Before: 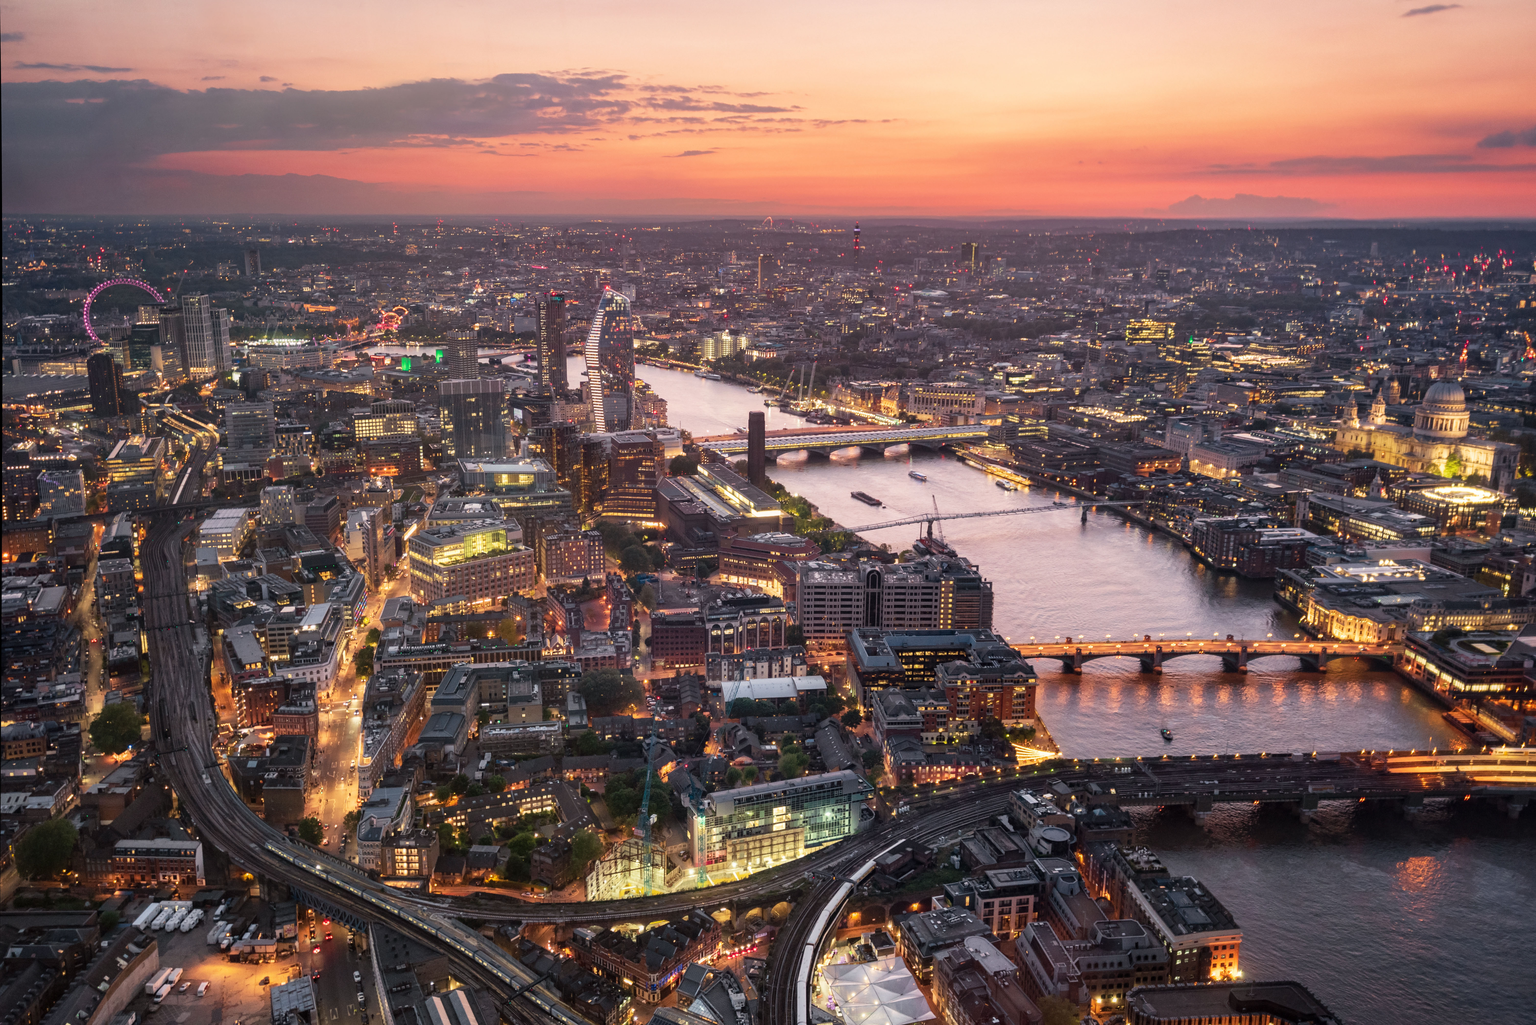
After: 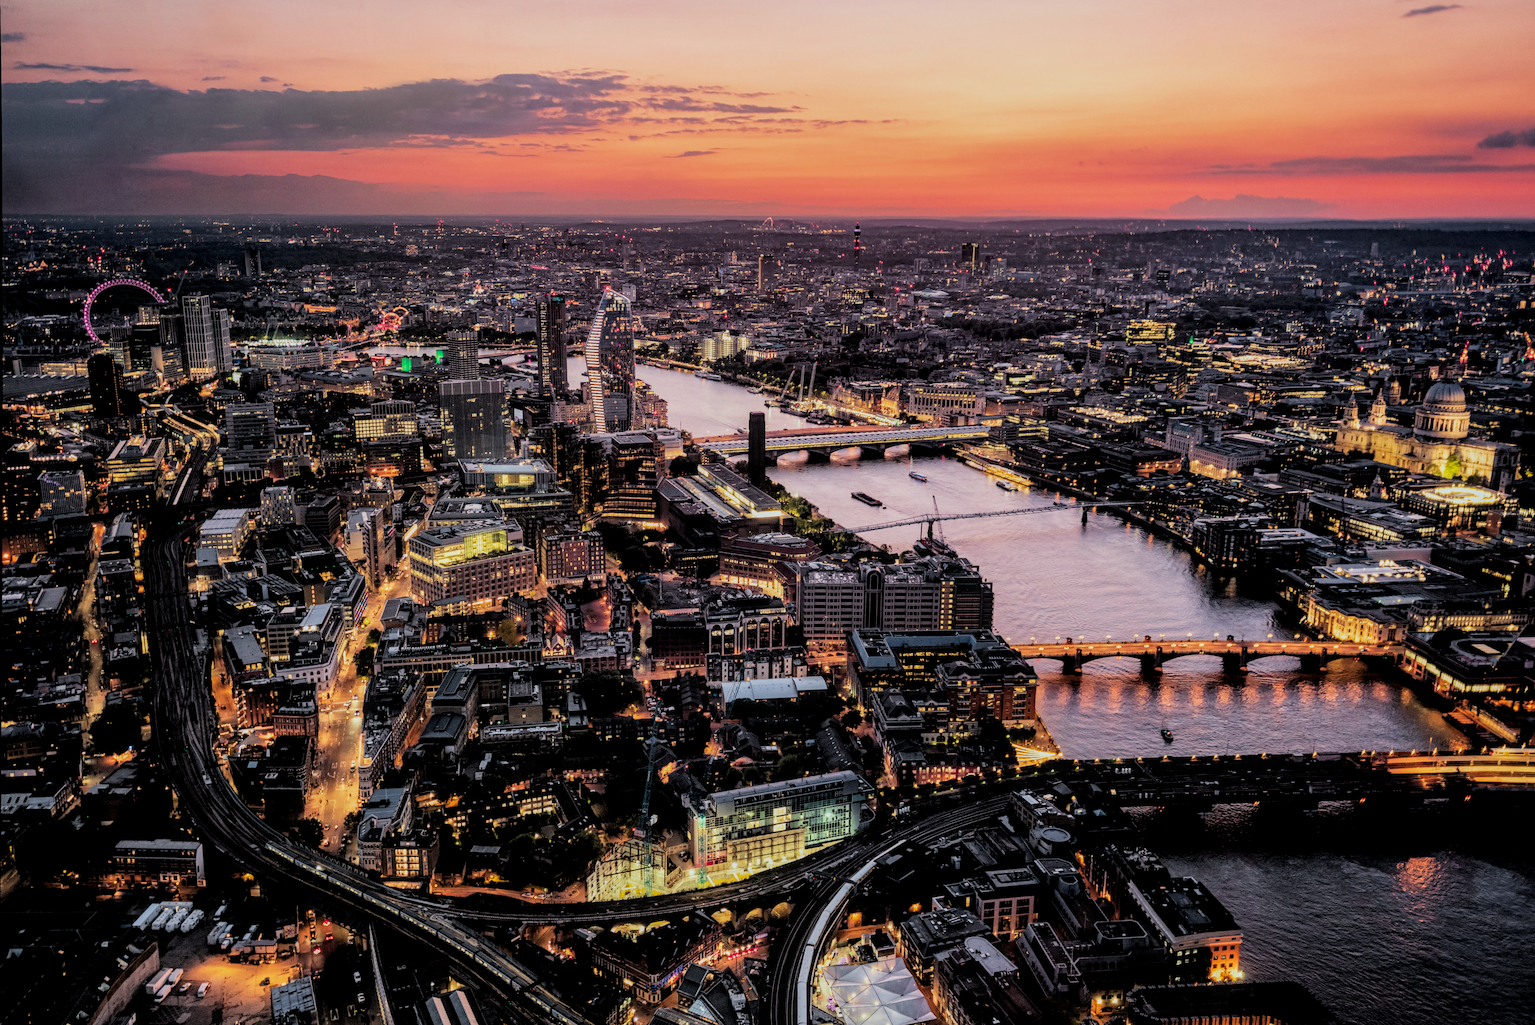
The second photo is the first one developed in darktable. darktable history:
filmic rgb: black relative exposure -2.97 EV, white relative exposure 4.56 EV, threshold 3 EV, hardness 1.7, contrast 1.249, color science v6 (2022), enable highlight reconstruction true
haze removal: strength 0.287, distance 0.247, compatibility mode true, adaptive false
local contrast: on, module defaults
